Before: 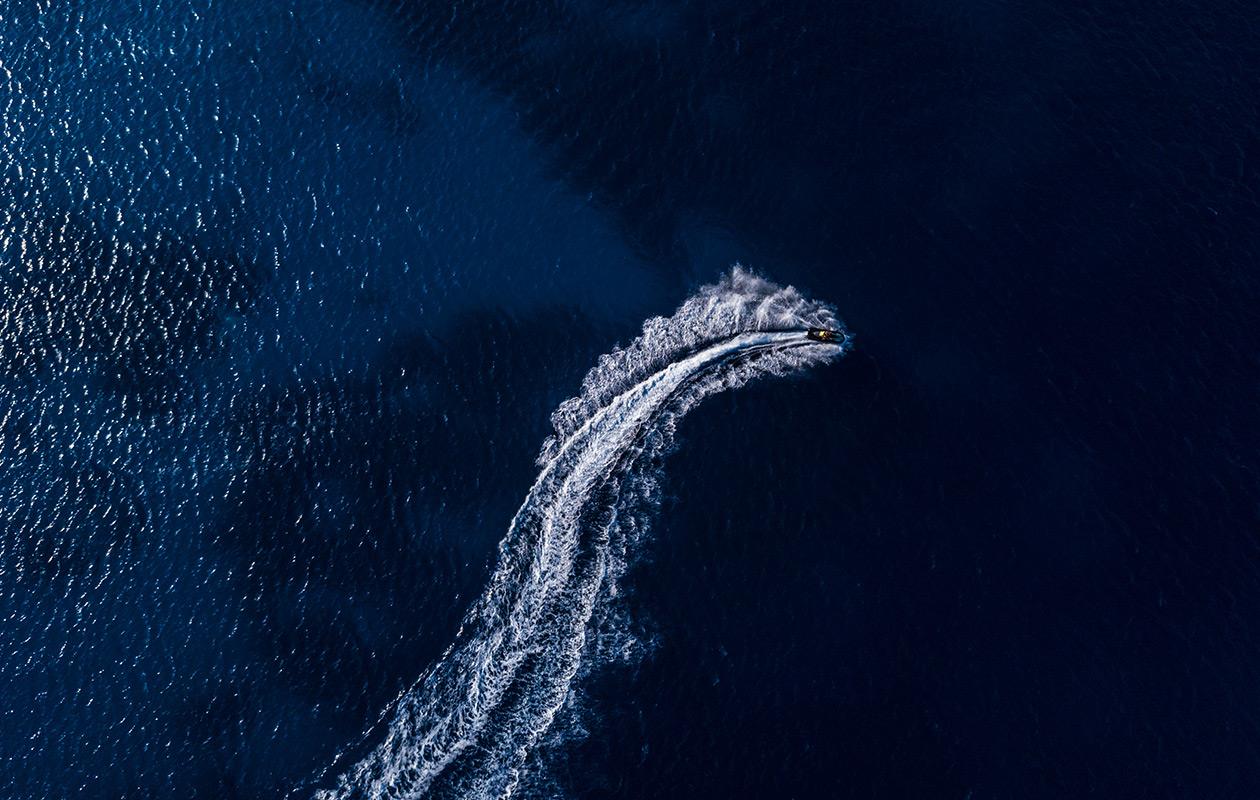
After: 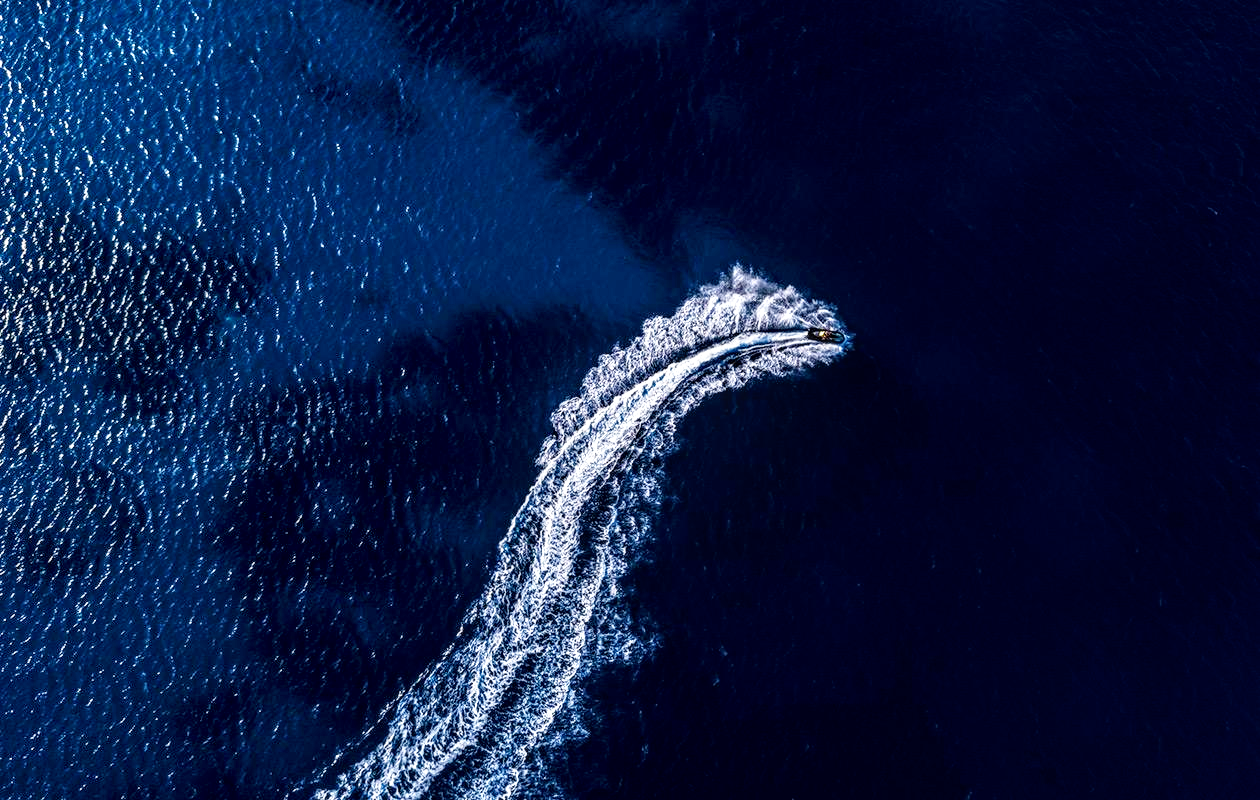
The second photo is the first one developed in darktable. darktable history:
base curve: curves: ch0 [(0, 0) (0.005, 0.002) (0.15, 0.3) (0.4, 0.7) (0.75, 0.95) (1, 1)], preserve colors none
local contrast: detail 150%
